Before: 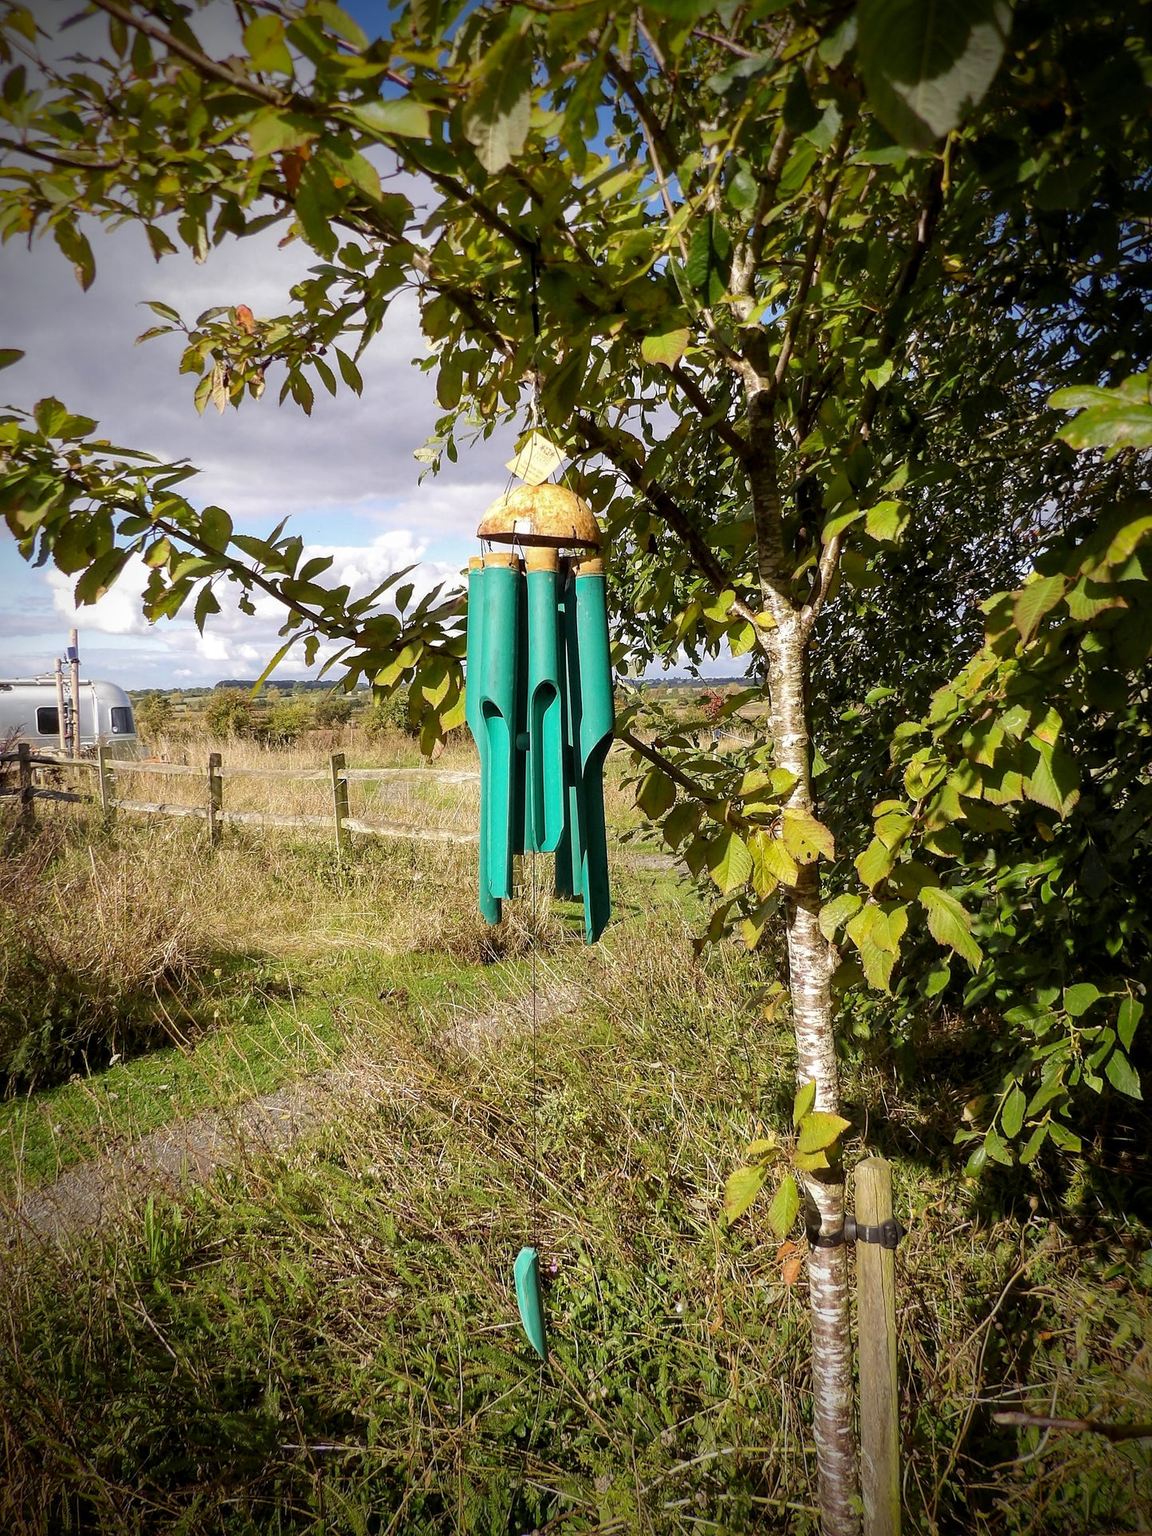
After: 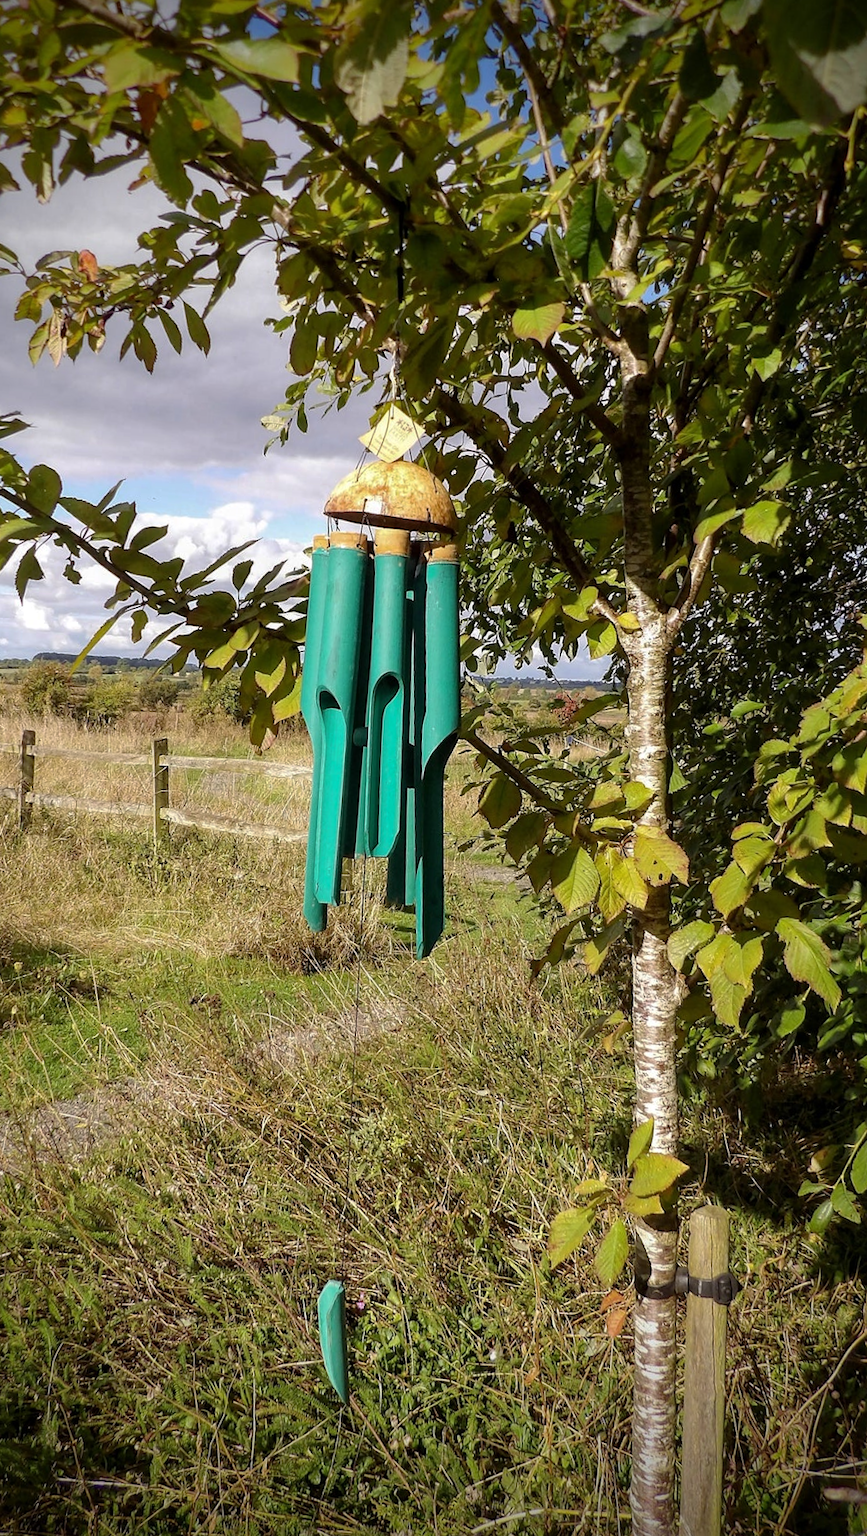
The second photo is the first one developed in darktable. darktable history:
base curve: curves: ch0 [(0, 0) (0.74, 0.67) (1, 1)], preserve colors none
crop and rotate: angle -3.31°, left 13.968%, top 0.029%, right 10.771%, bottom 0.073%
